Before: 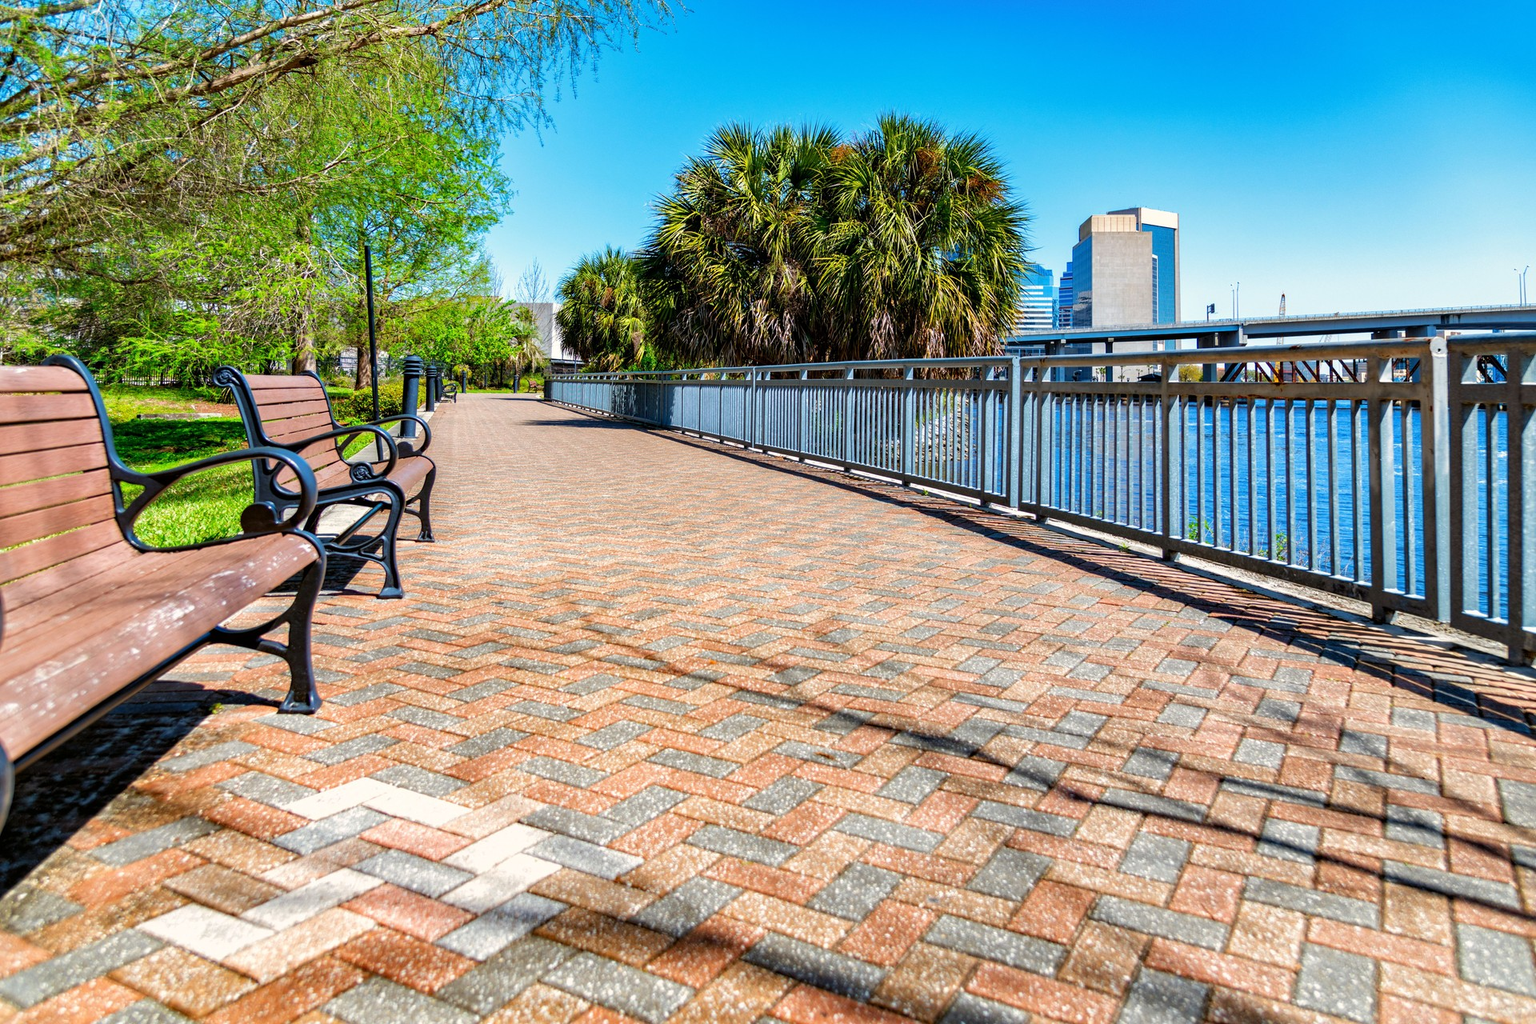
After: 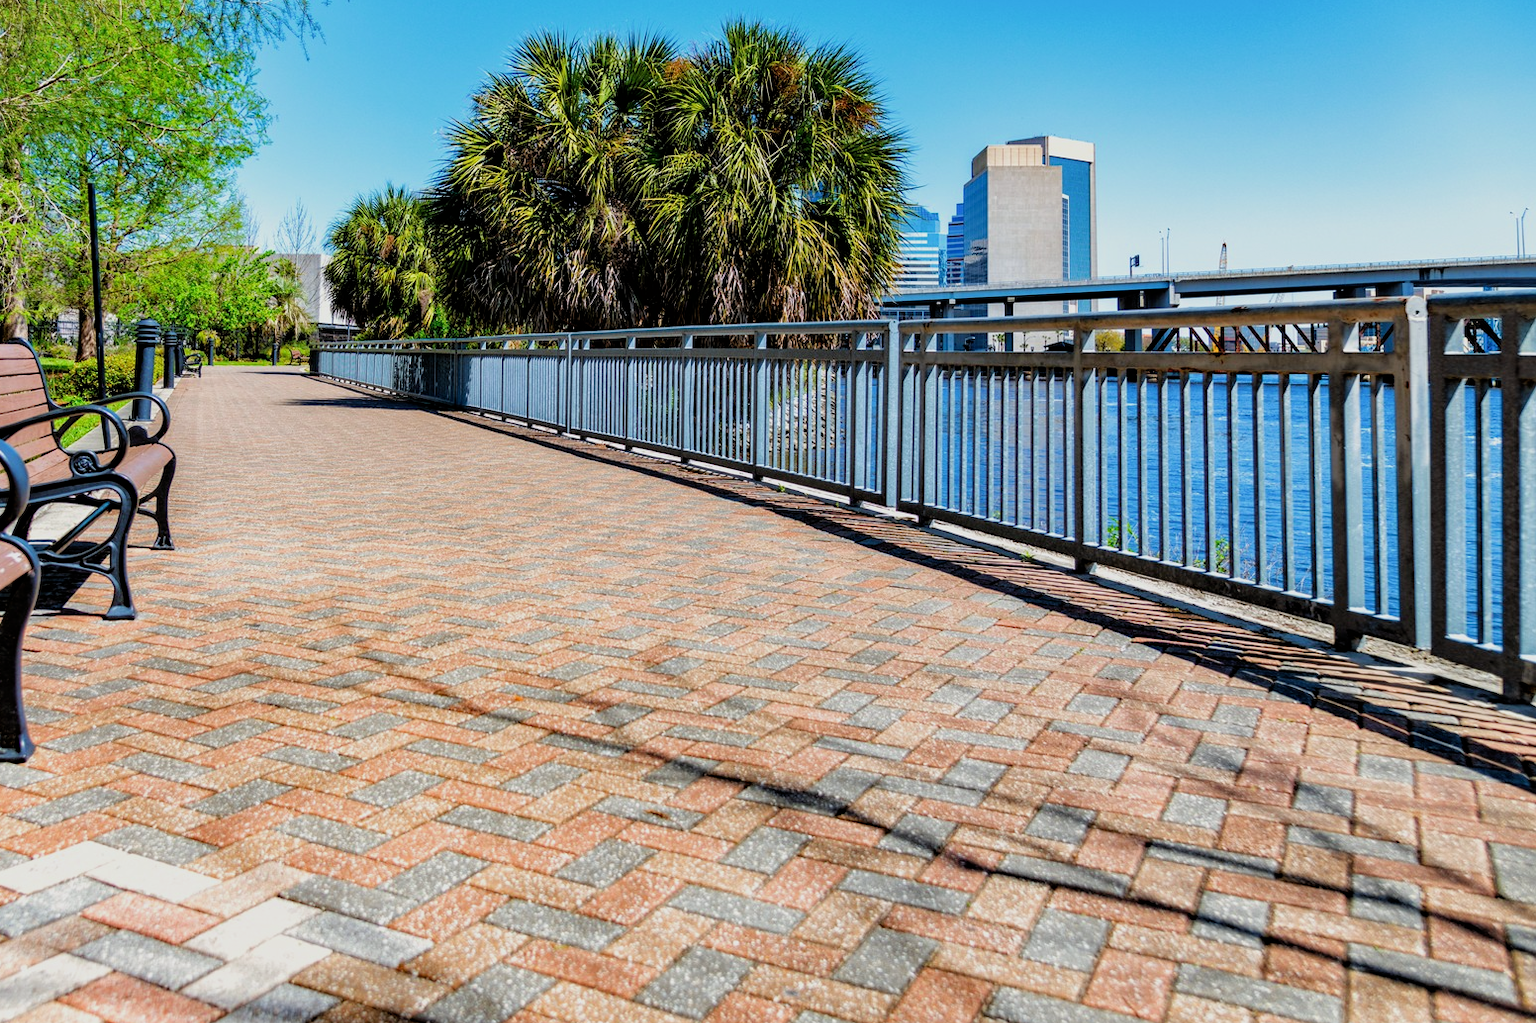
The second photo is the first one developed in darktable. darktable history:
filmic rgb: black relative exposure -5.83 EV, white relative exposure 3.4 EV, hardness 3.68
crop: left 19.159%, top 9.58%, bottom 9.58%
white balance: red 0.986, blue 1.01
